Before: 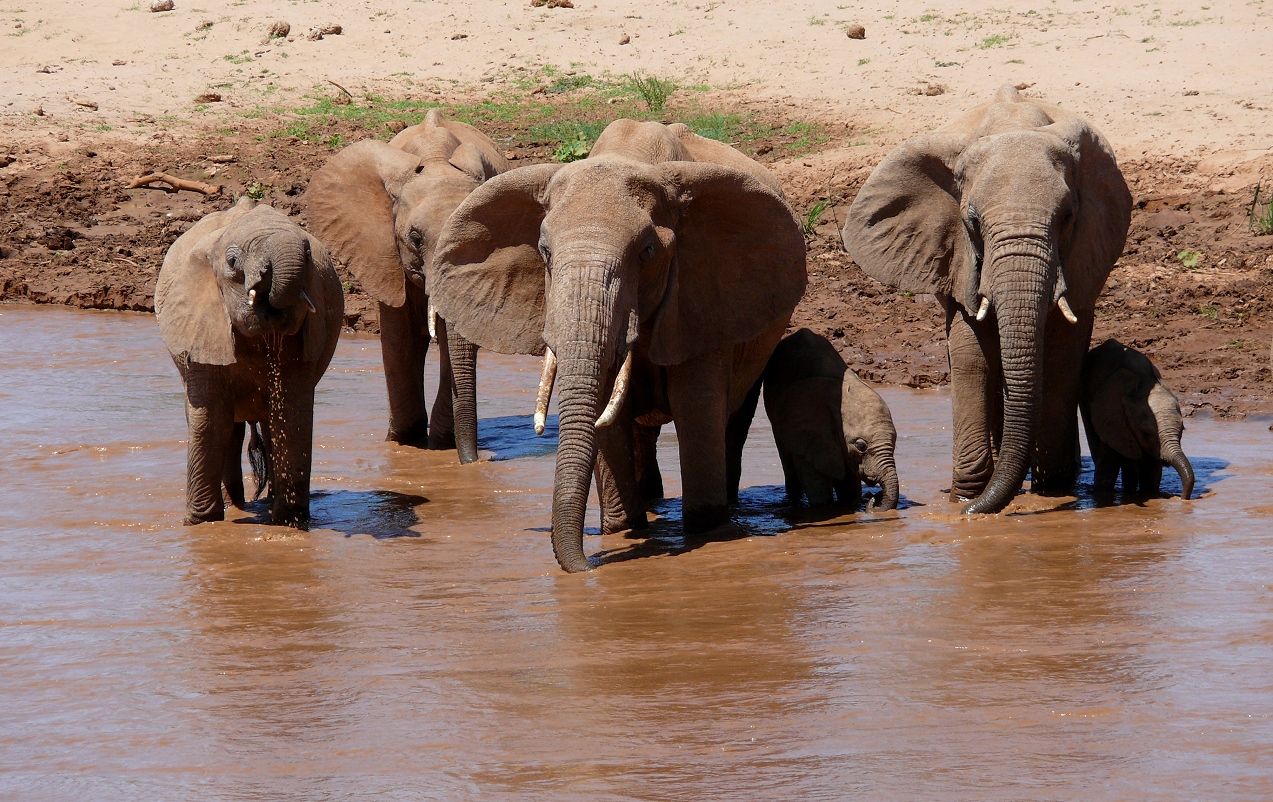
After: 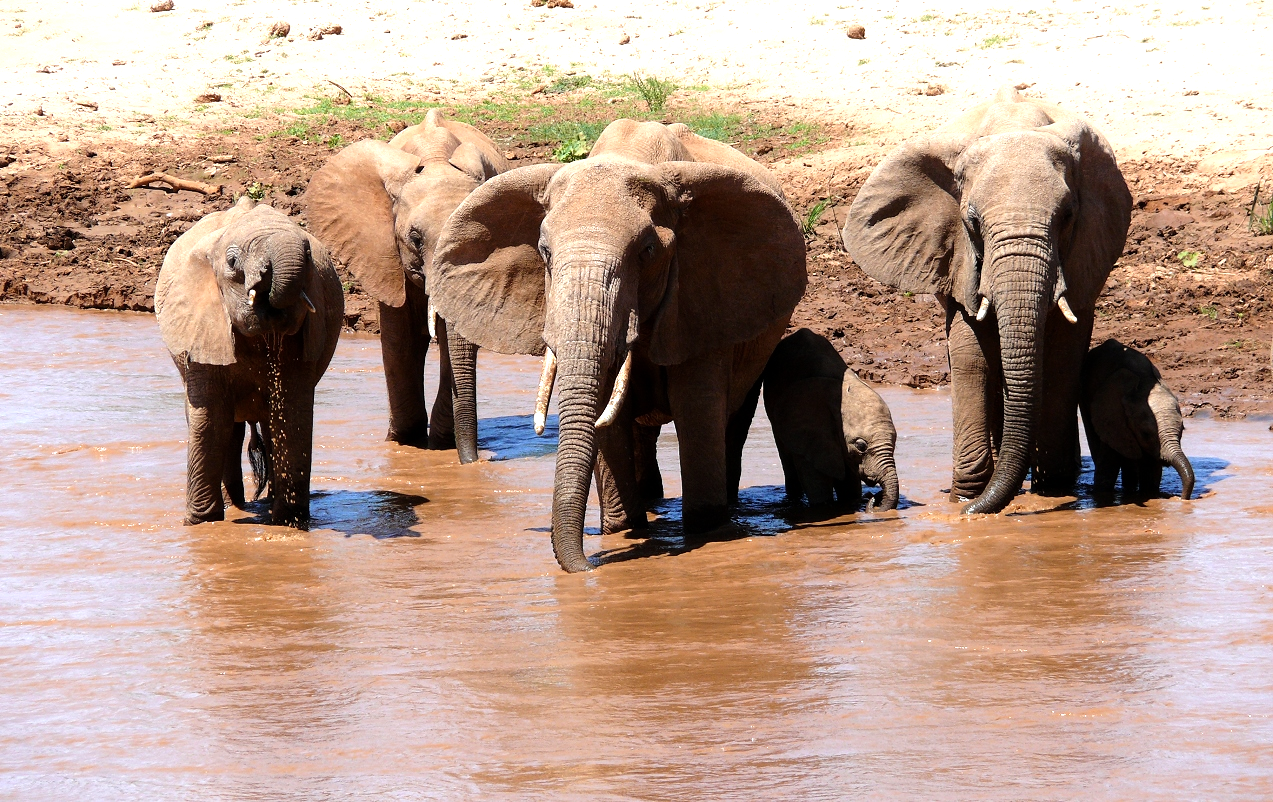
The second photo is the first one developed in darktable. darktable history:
tone equalizer: -8 EV -0.774 EV, -7 EV -0.717 EV, -6 EV -0.564 EV, -5 EV -0.386 EV, -3 EV 0.398 EV, -2 EV 0.6 EV, -1 EV 0.694 EV, +0 EV 0.747 EV, mask exposure compensation -0.506 EV
exposure: exposure 0.261 EV, compensate exposure bias true, compensate highlight preservation false
